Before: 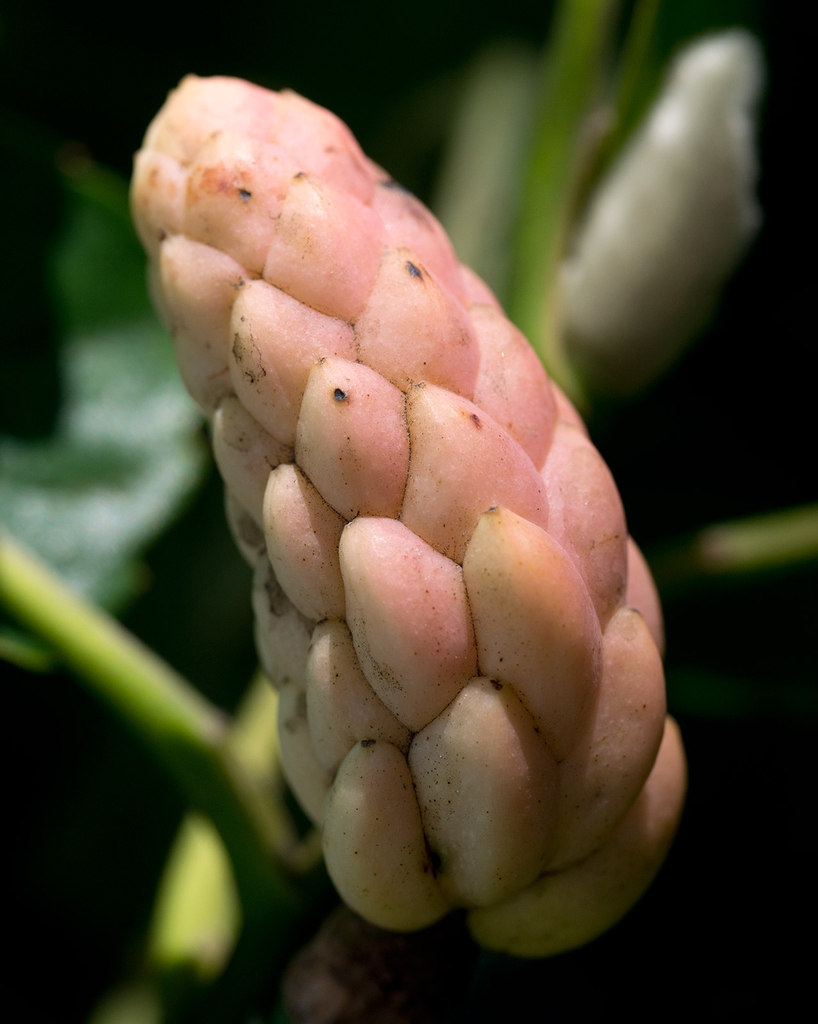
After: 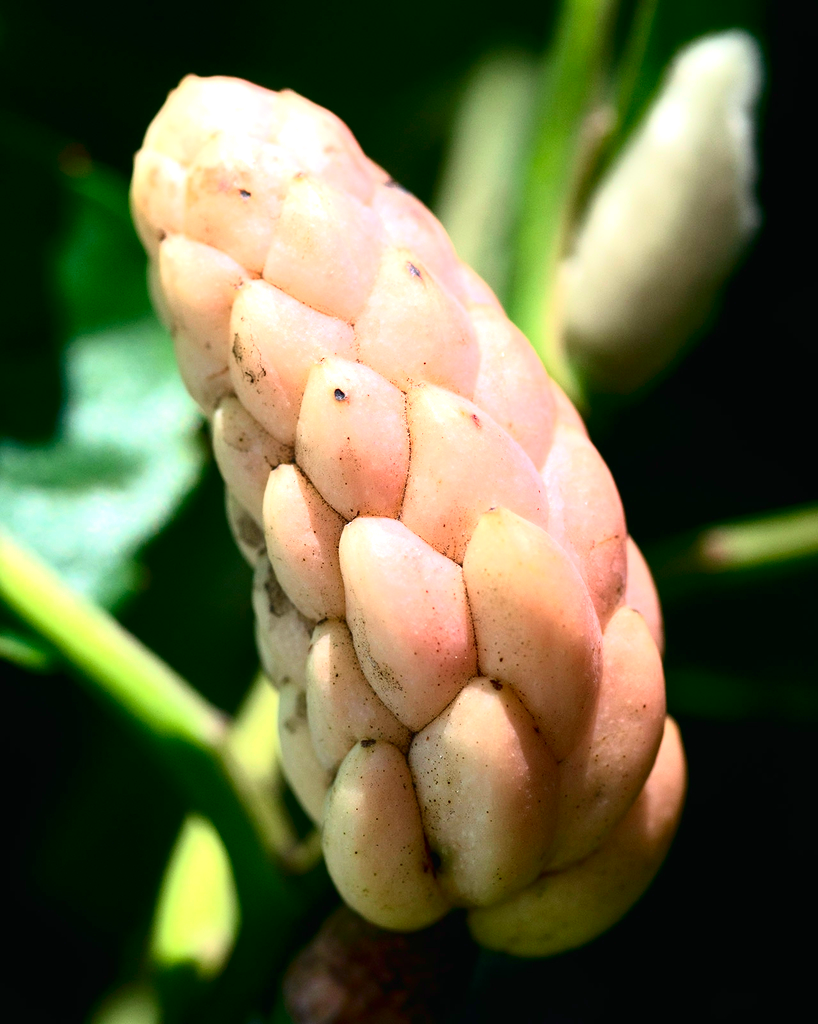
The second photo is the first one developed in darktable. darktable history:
contrast brightness saturation: contrast 0.144
tone curve: curves: ch0 [(0, 0.01) (0.037, 0.032) (0.131, 0.108) (0.275, 0.258) (0.483, 0.512) (0.61, 0.661) (0.696, 0.76) (0.792, 0.867) (0.911, 0.955) (0.997, 0.995)]; ch1 [(0, 0) (0.308, 0.268) (0.425, 0.383) (0.503, 0.502) (0.529, 0.543) (0.706, 0.754) (0.869, 0.907) (1, 1)]; ch2 [(0, 0) (0.228, 0.196) (0.336, 0.315) (0.399, 0.403) (0.485, 0.487) (0.502, 0.502) (0.525, 0.523) (0.545, 0.552) (0.587, 0.61) (0.636, 0.654) (0.711, 0.729) (0.855, 0.87) (0.998, 0.977)], color space Lab, independent channels, preserve colors none
exposure: black level correction 0, exposure 1.105 EV, compensate highlight preservation false
